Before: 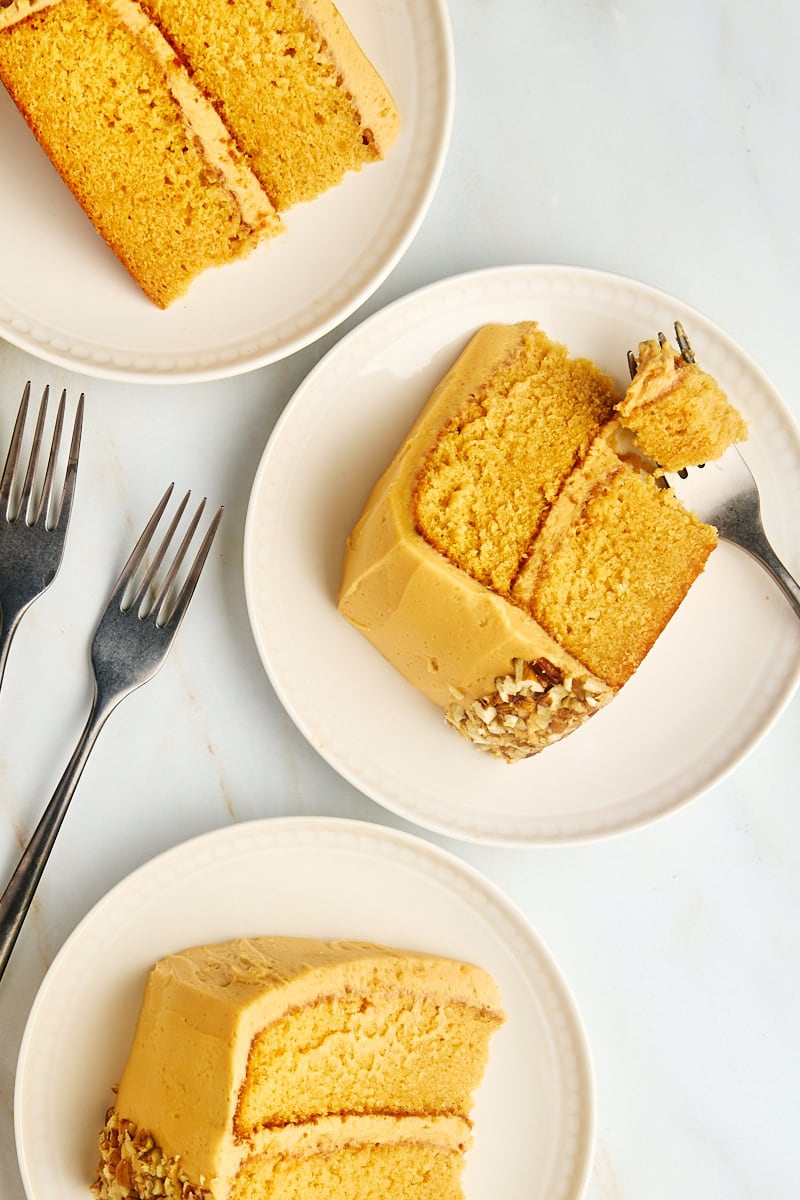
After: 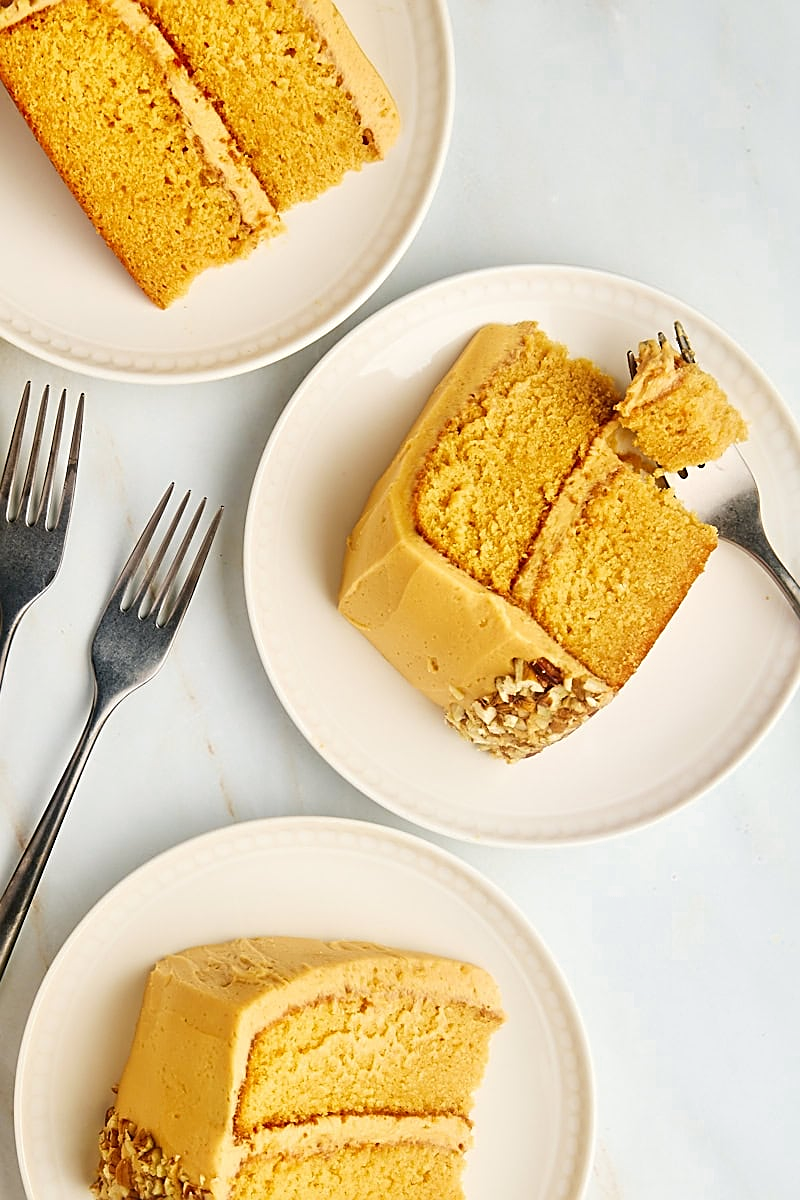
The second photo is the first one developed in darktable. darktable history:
sharpen: on, module defaults
color zones: curves: ch0 [(0.25, 0.5) (0.636, 0.25) (0.75, 0.5)]
